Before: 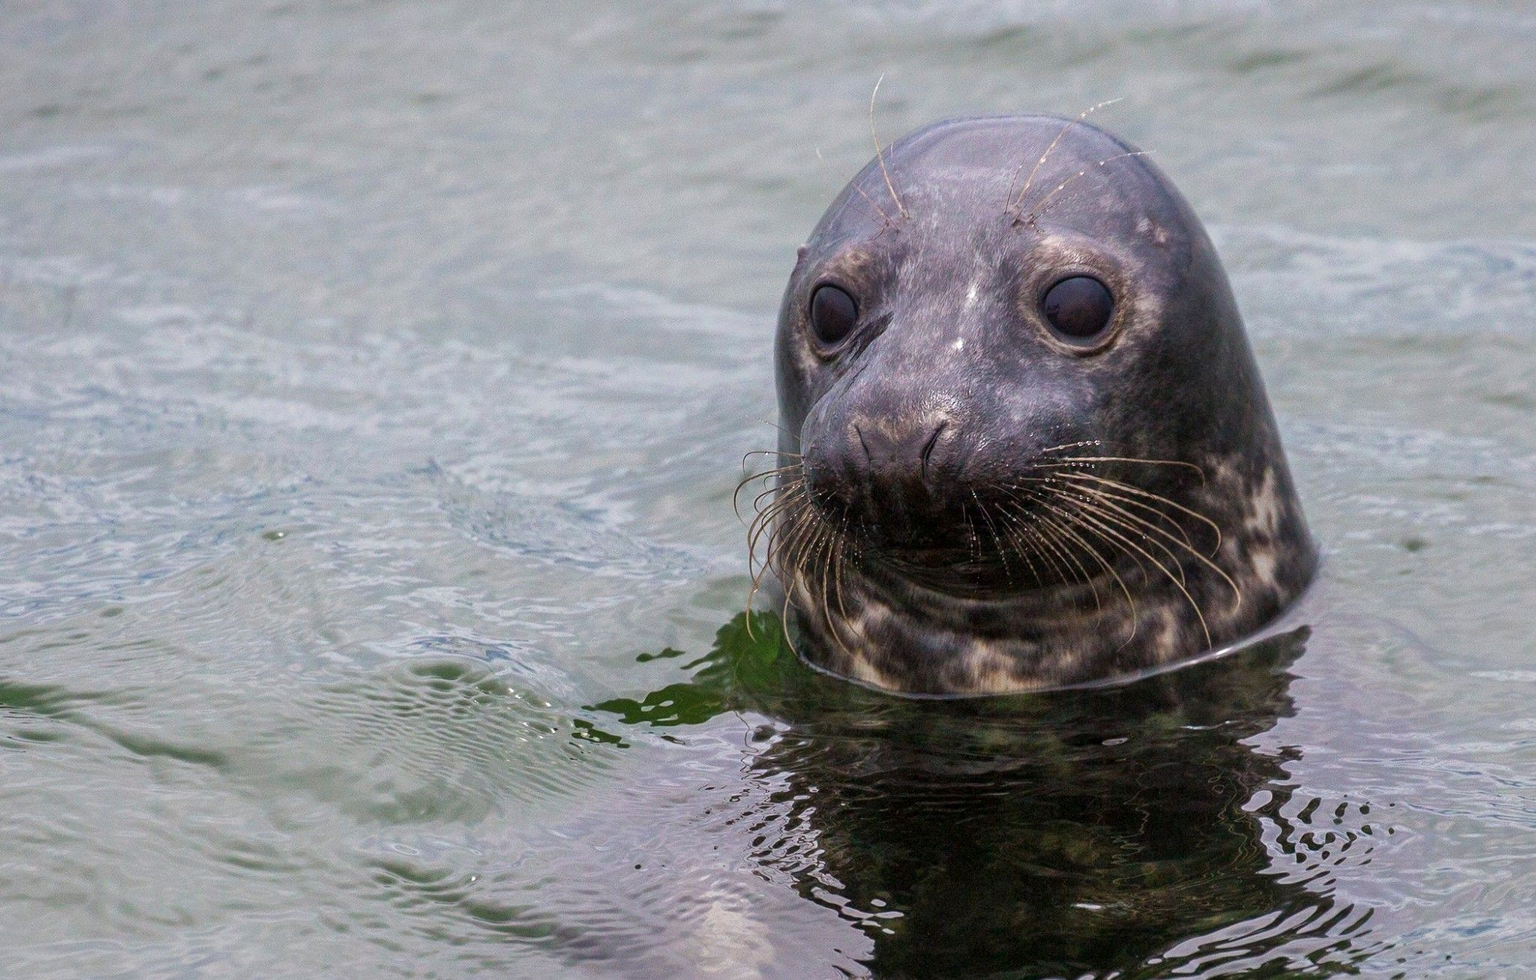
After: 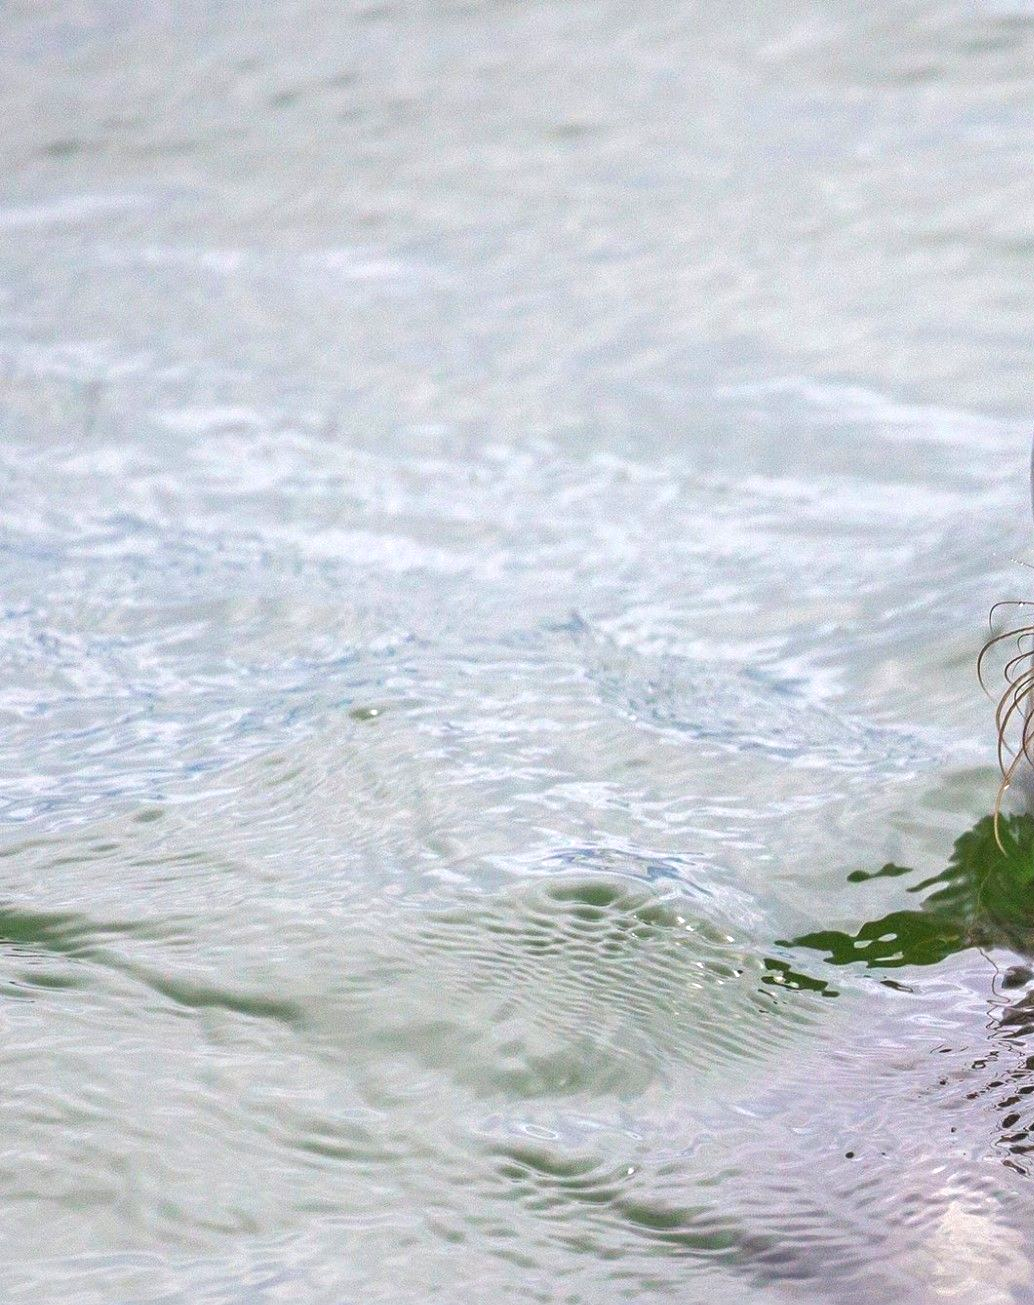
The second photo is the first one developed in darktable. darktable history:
exposure: exposure 0.632 EV, compensate exposure bias true, compensate highlight preservation false
crop and rotate: left 0.012%, top 0%, right 49.436%
